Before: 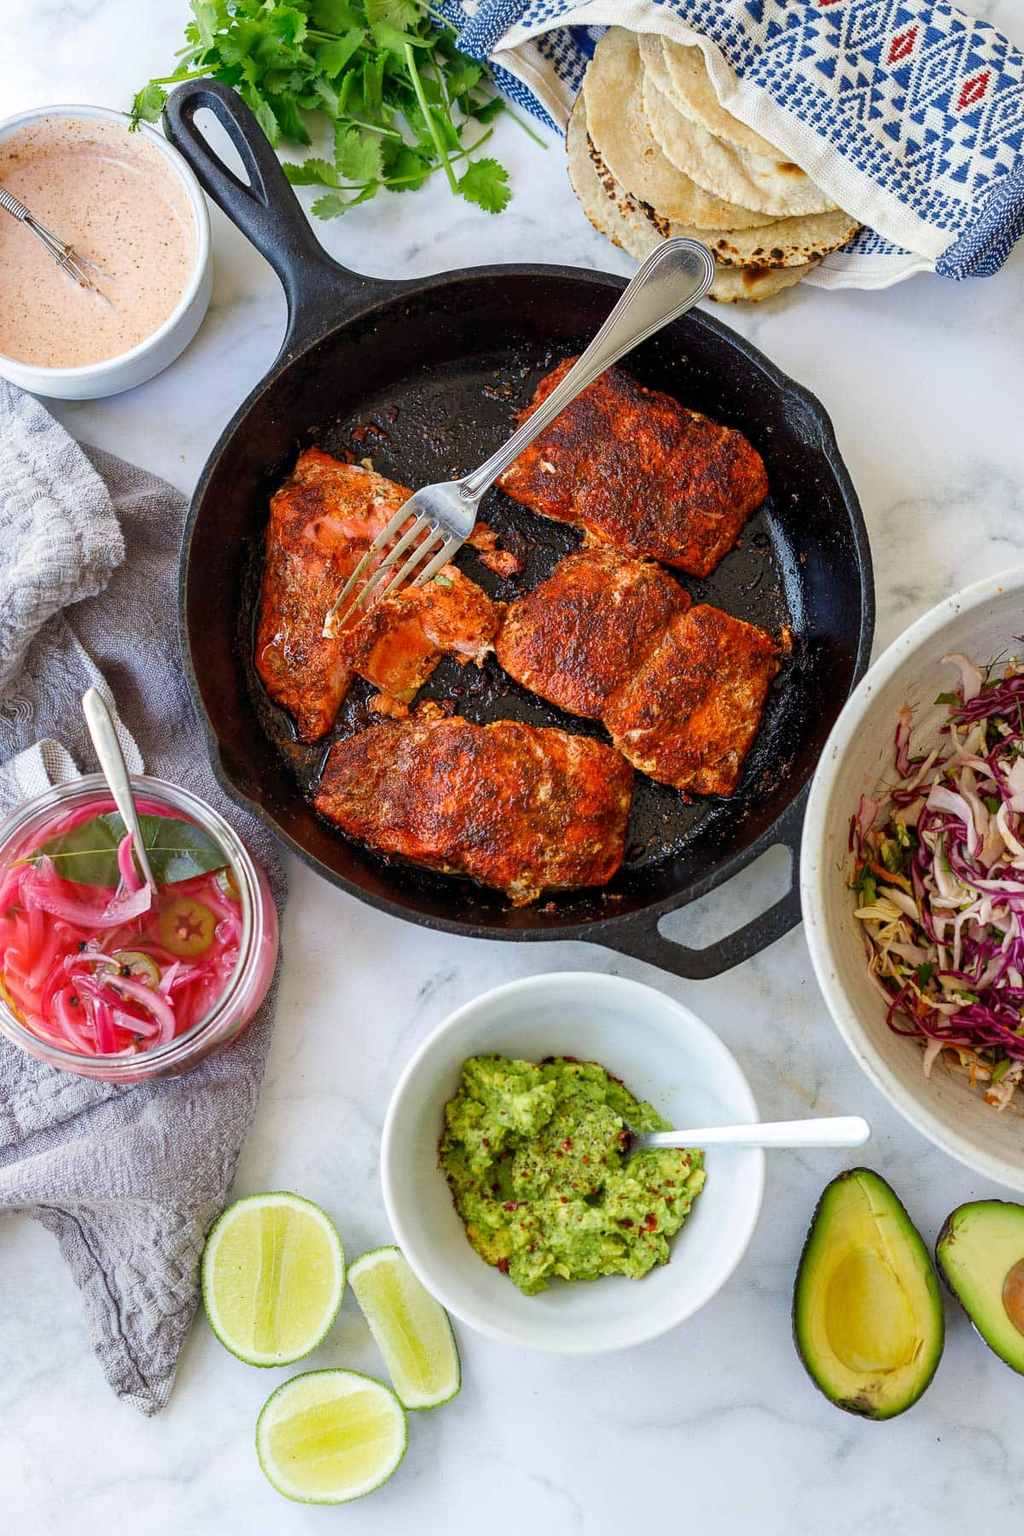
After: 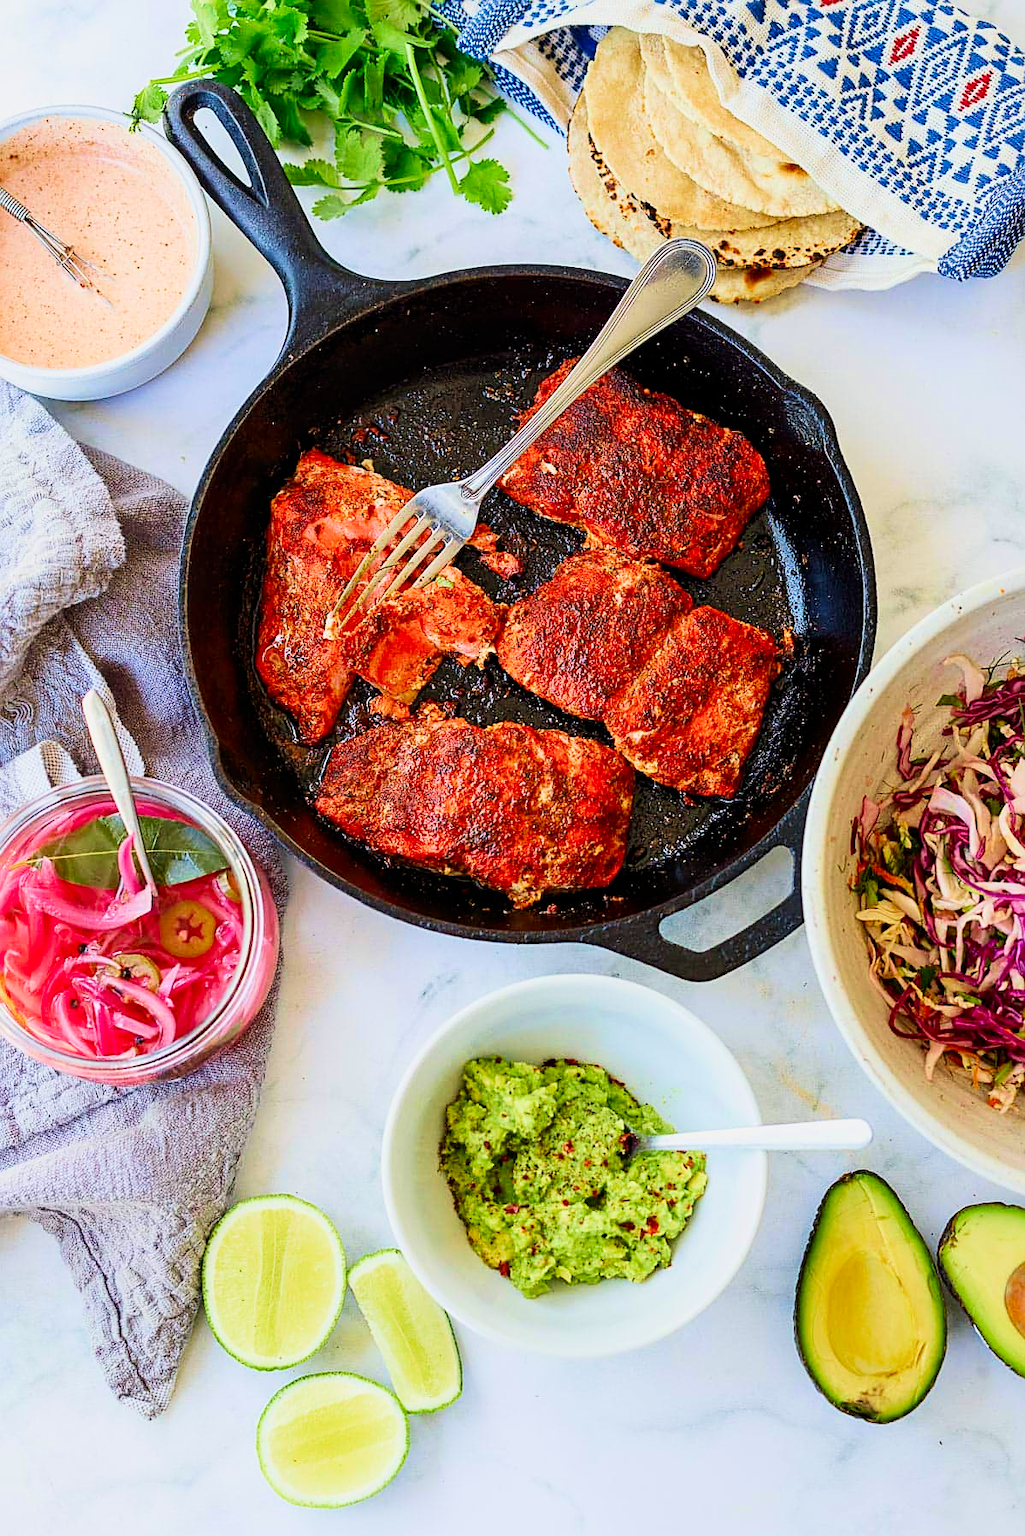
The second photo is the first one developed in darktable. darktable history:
filmic rgb: black relative exposure -16 EV, white relative exposure 6.11 EV, hardness 5.21, add noise in highlights 0.001, color science v3 (2019), use custom middle-gray values true, iterations of high-quality reconstruction 0, contrast in highlights soft
exposure: exposure 0.522 EV, compensate highlight preservation false
contrast brightness saturation: contrast 0.168, saturation 0.317
sharpen: on, module defaults
crop: top 0.029%, bottom 0.169%
velvia: strength 36.1%
